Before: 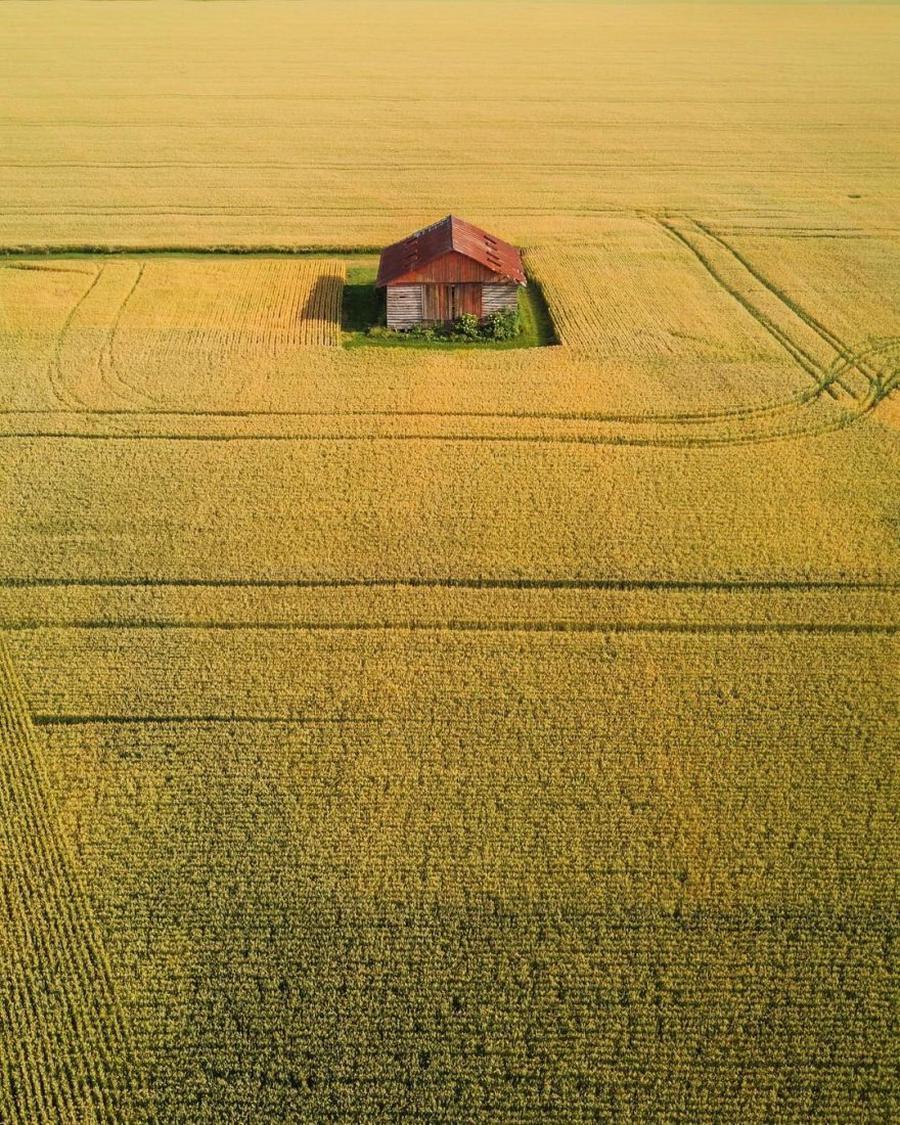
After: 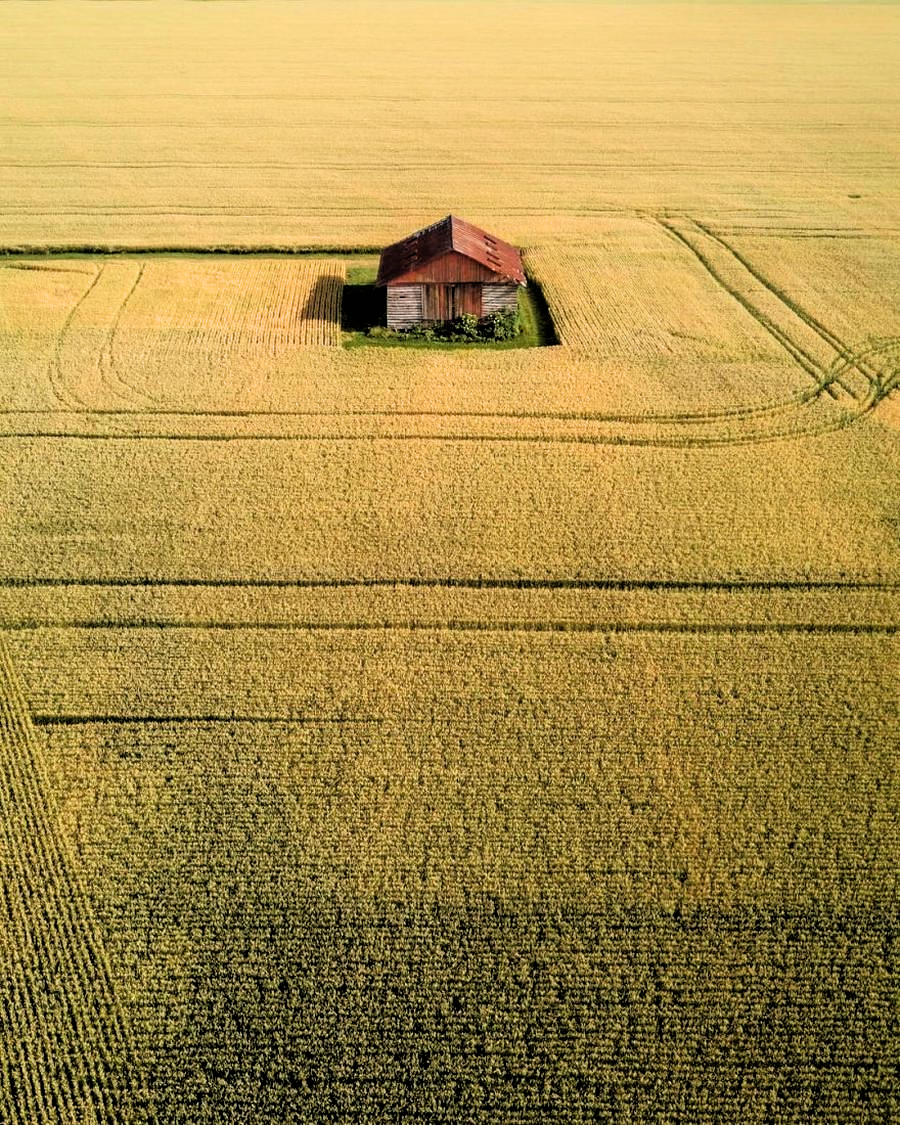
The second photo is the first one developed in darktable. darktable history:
filmic rgb: black relative exposure -3.68 EV, white relative exposure 2.44 EV, hardness 3.29, color science v6 (2022)
